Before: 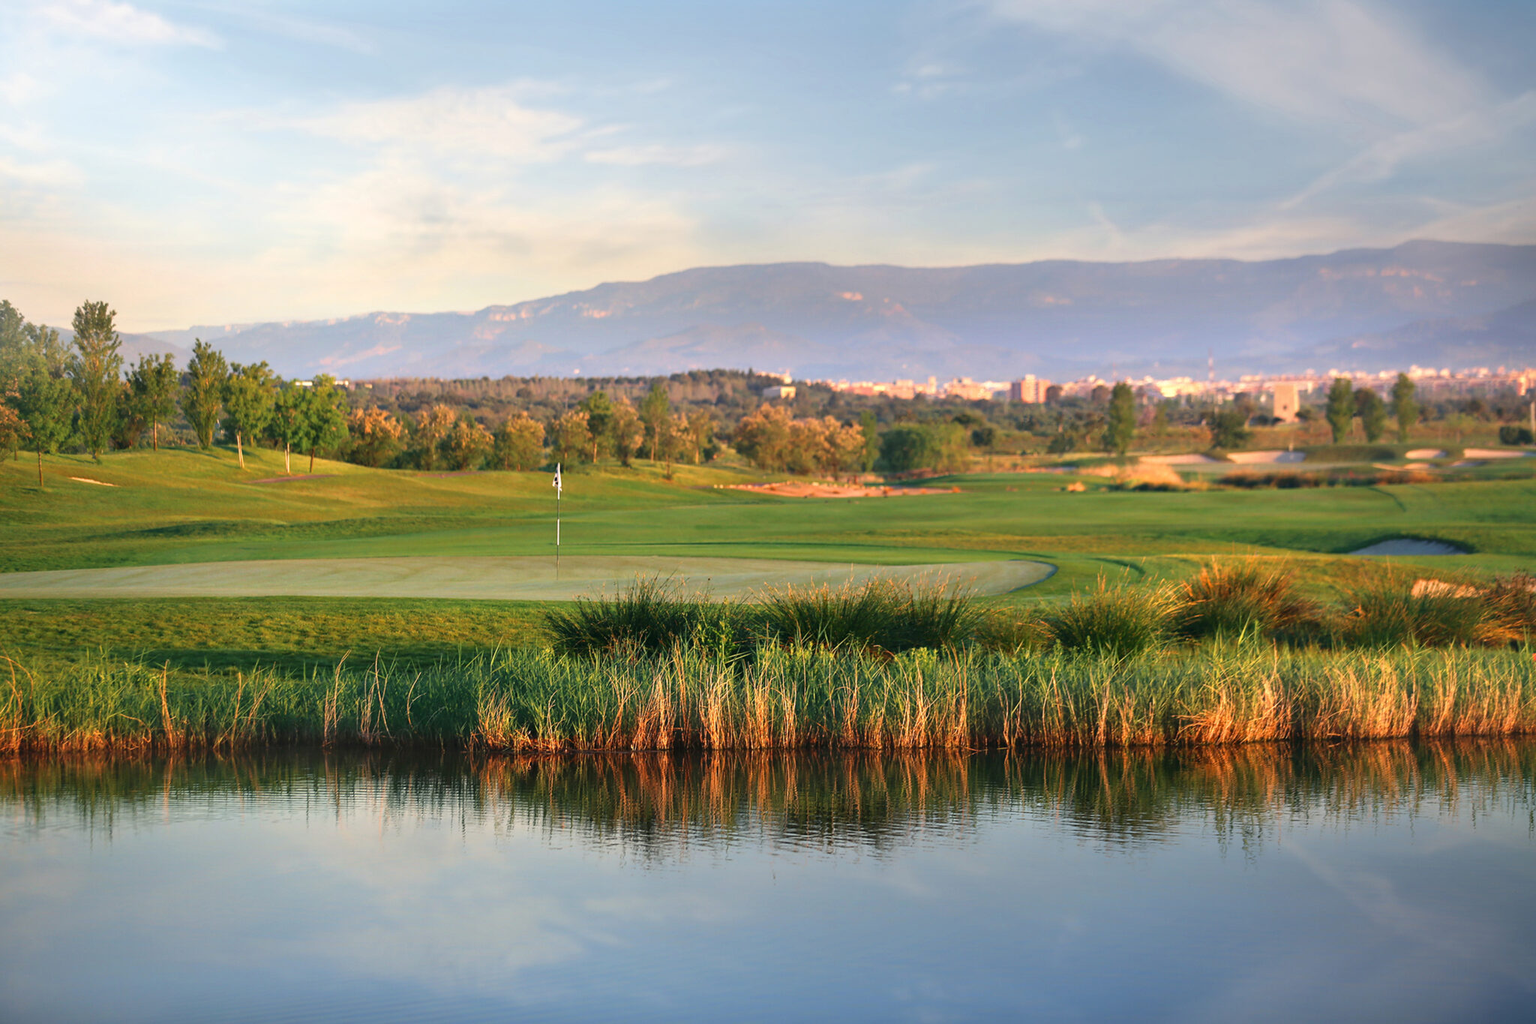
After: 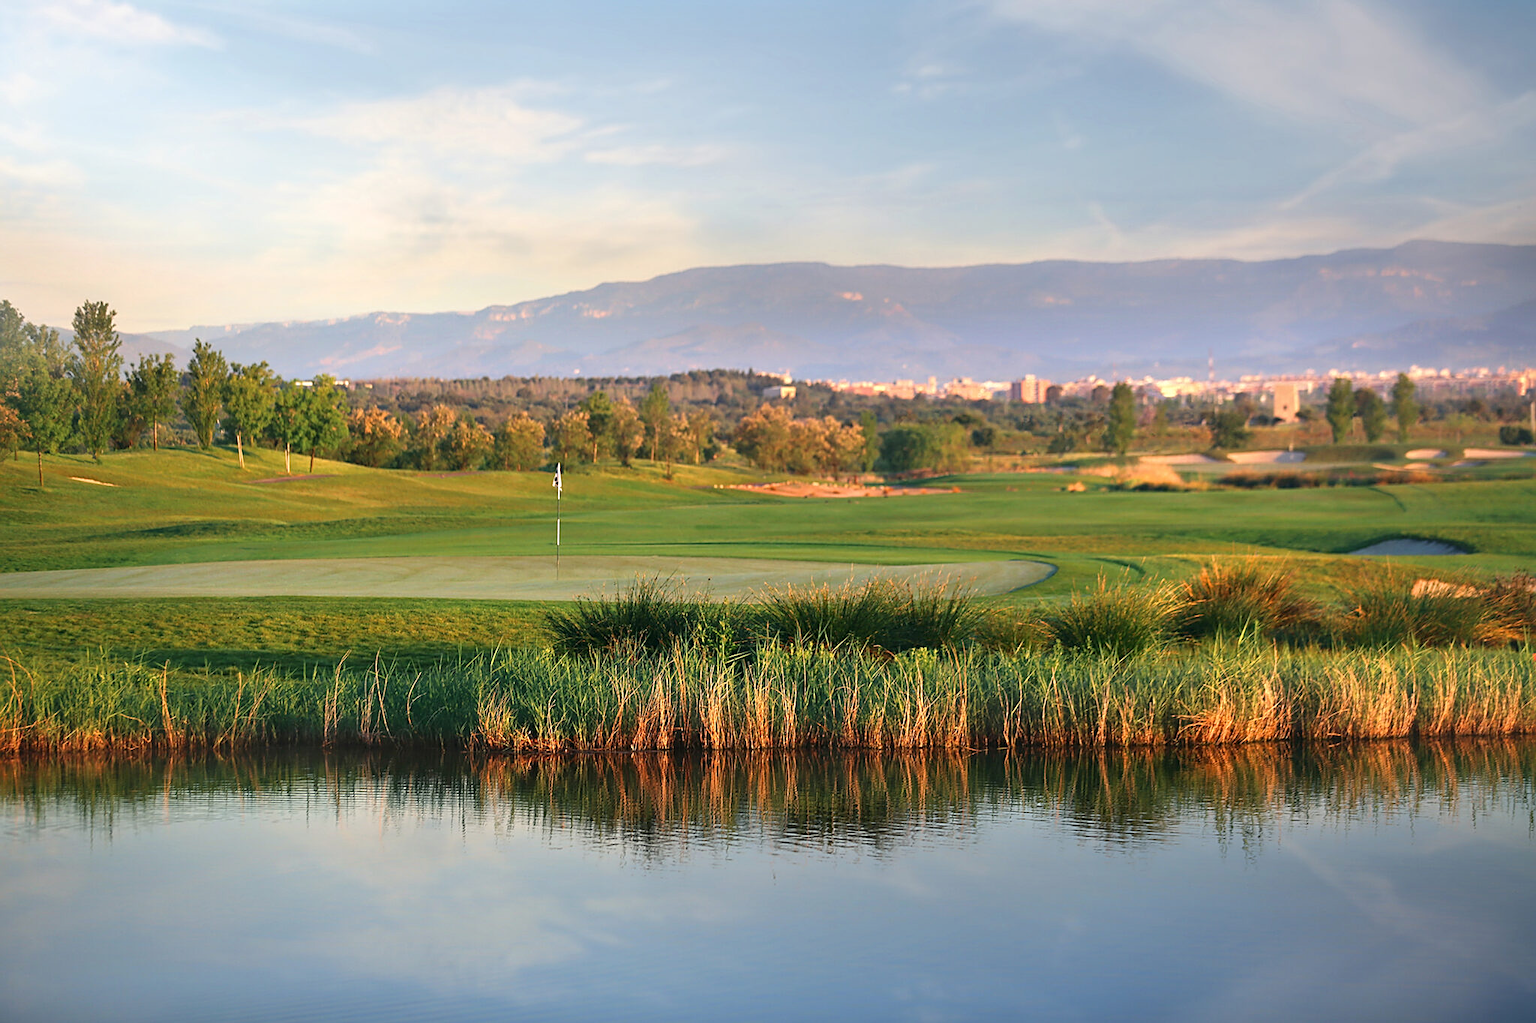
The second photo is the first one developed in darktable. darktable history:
base curve: curves: ch0 [(0, 0) (0.283, 0.295) (1, 1)], preserve colors none
sharpen: on, module defaults
